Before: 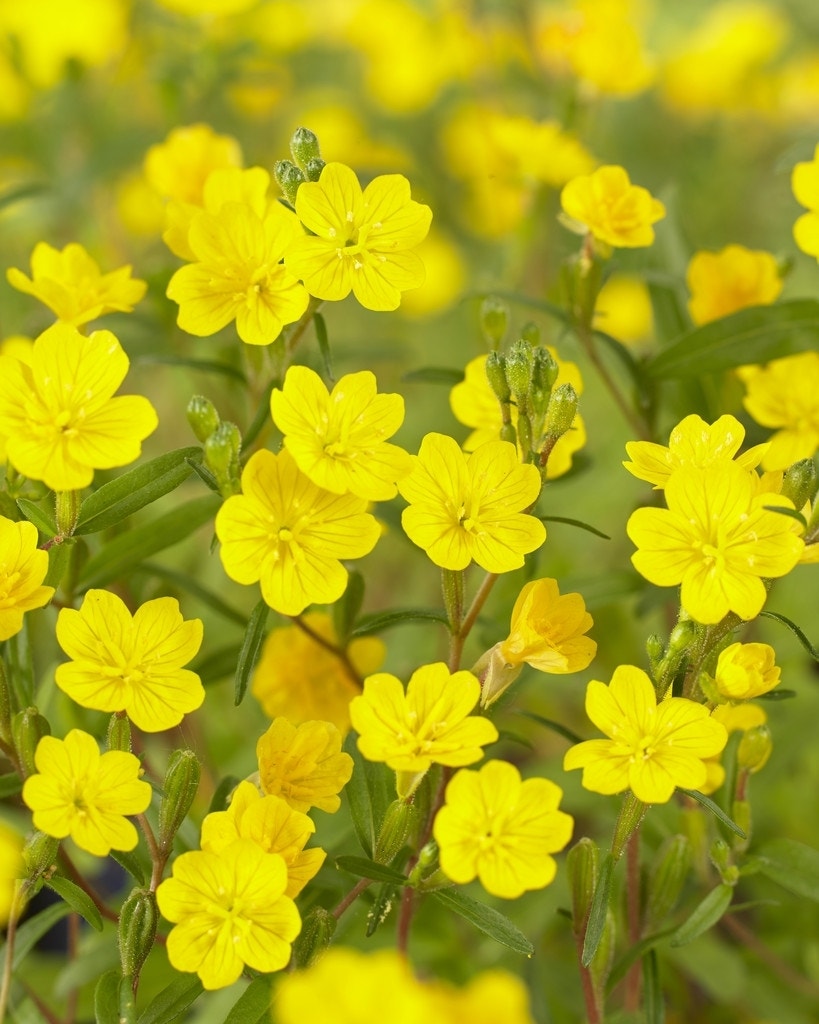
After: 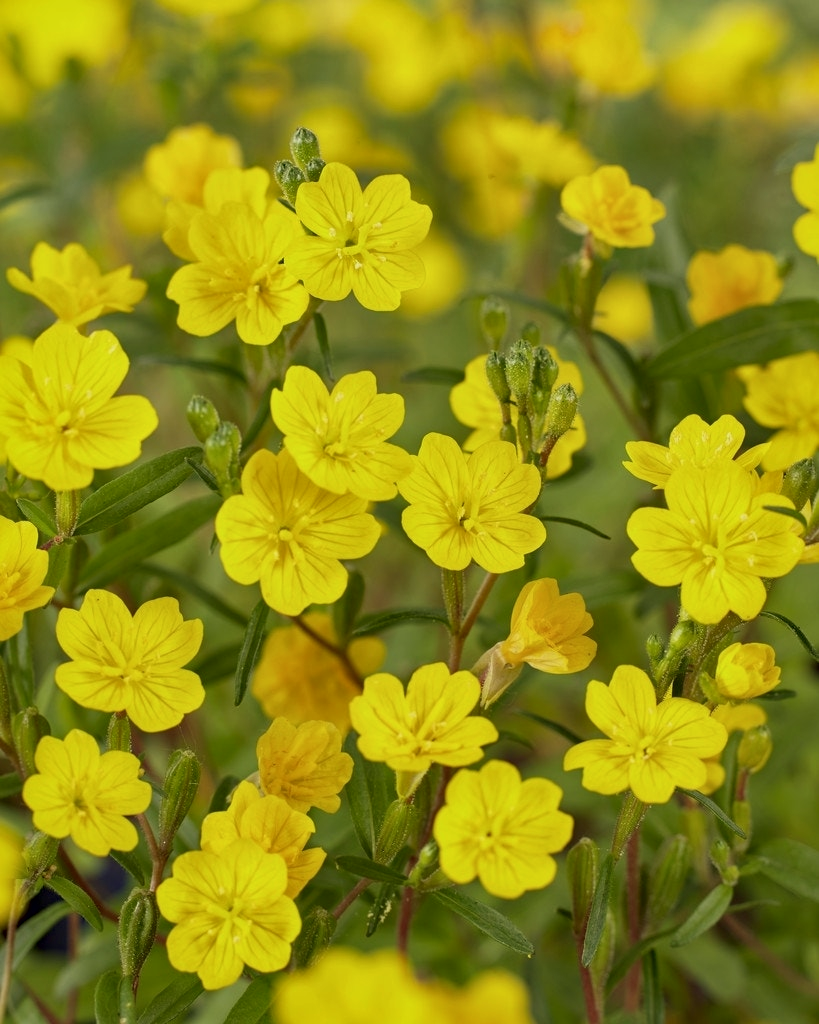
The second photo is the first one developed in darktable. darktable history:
haze removal: adaptive false
local contrast: mode bilateral grid, contrast 21, coarseness 50, detail 129%, midtone range 0.2
exposure: exposure -0.423 EV, compensate exposure bias true, compensate highlight preservation false
